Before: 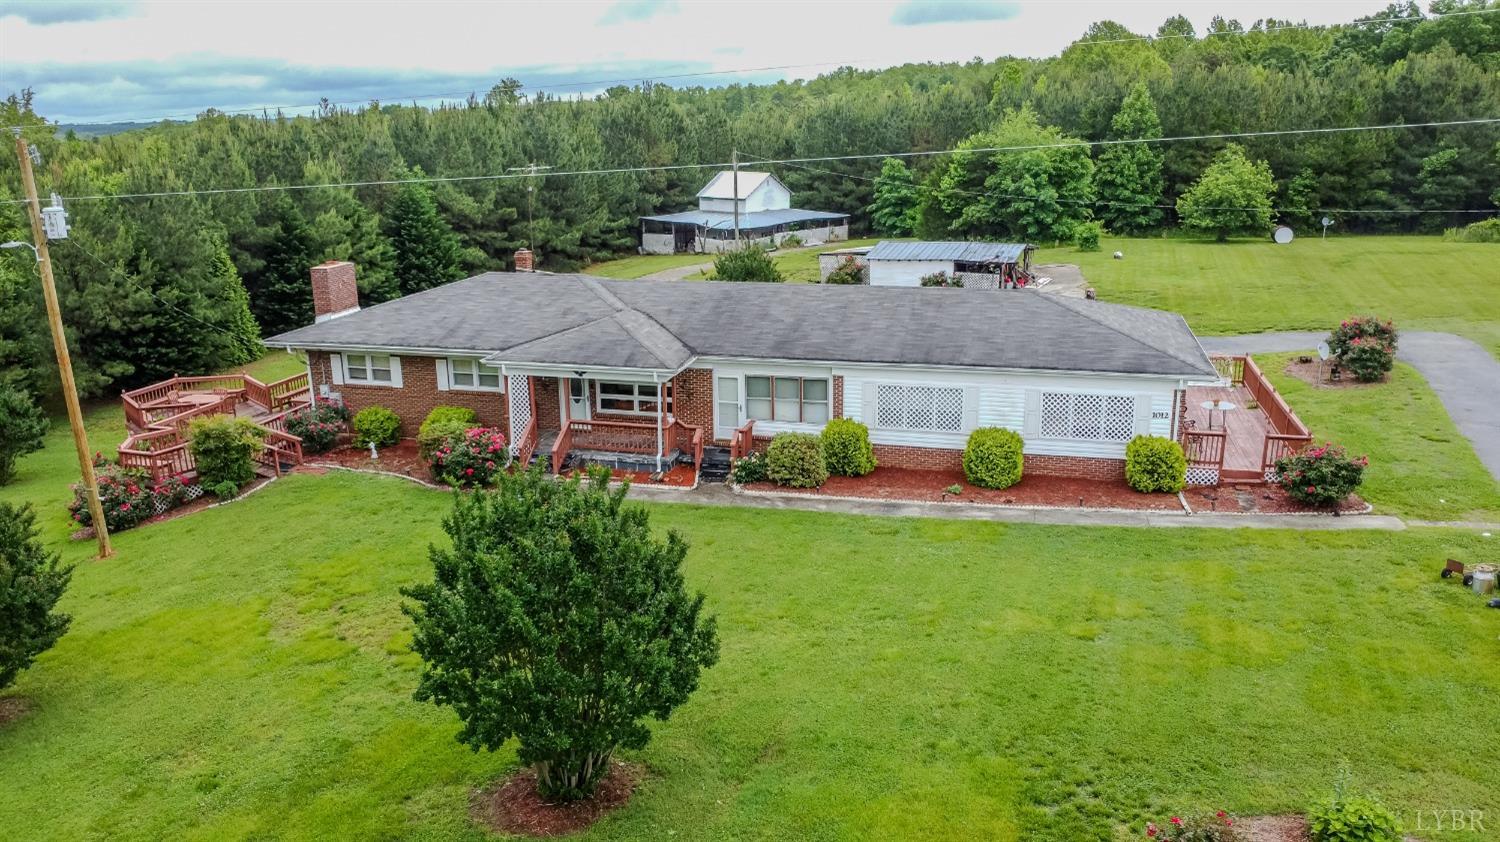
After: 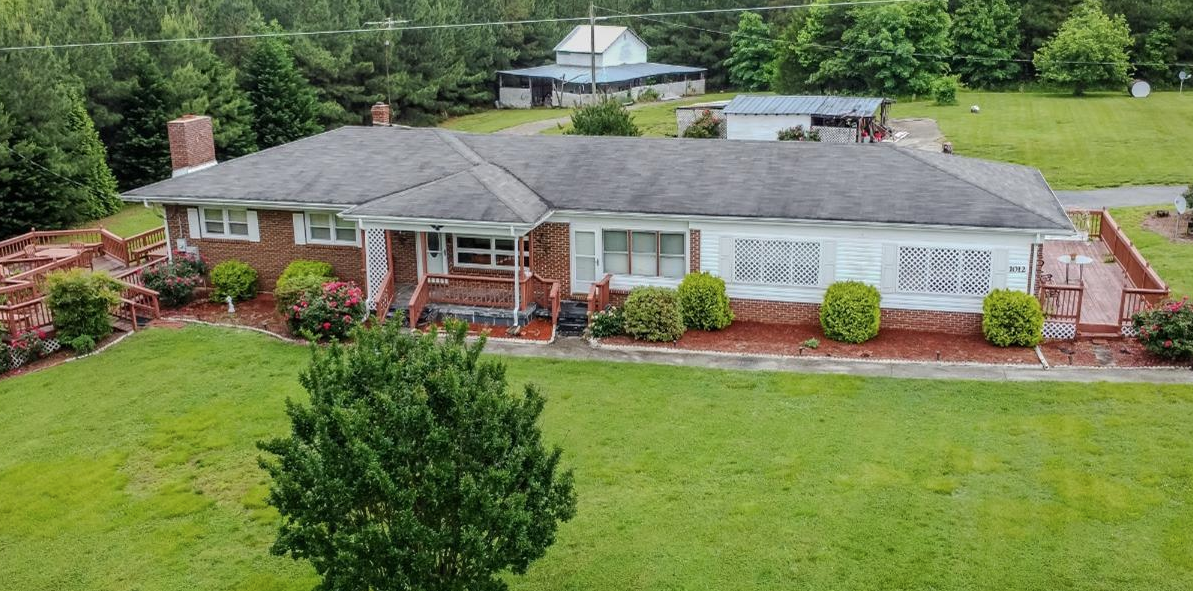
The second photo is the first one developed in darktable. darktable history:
crop: left 9.549%, top 17.42%, right 10.917%, bottom 12.305%
contrast brightness saturation: saturation -0.067
